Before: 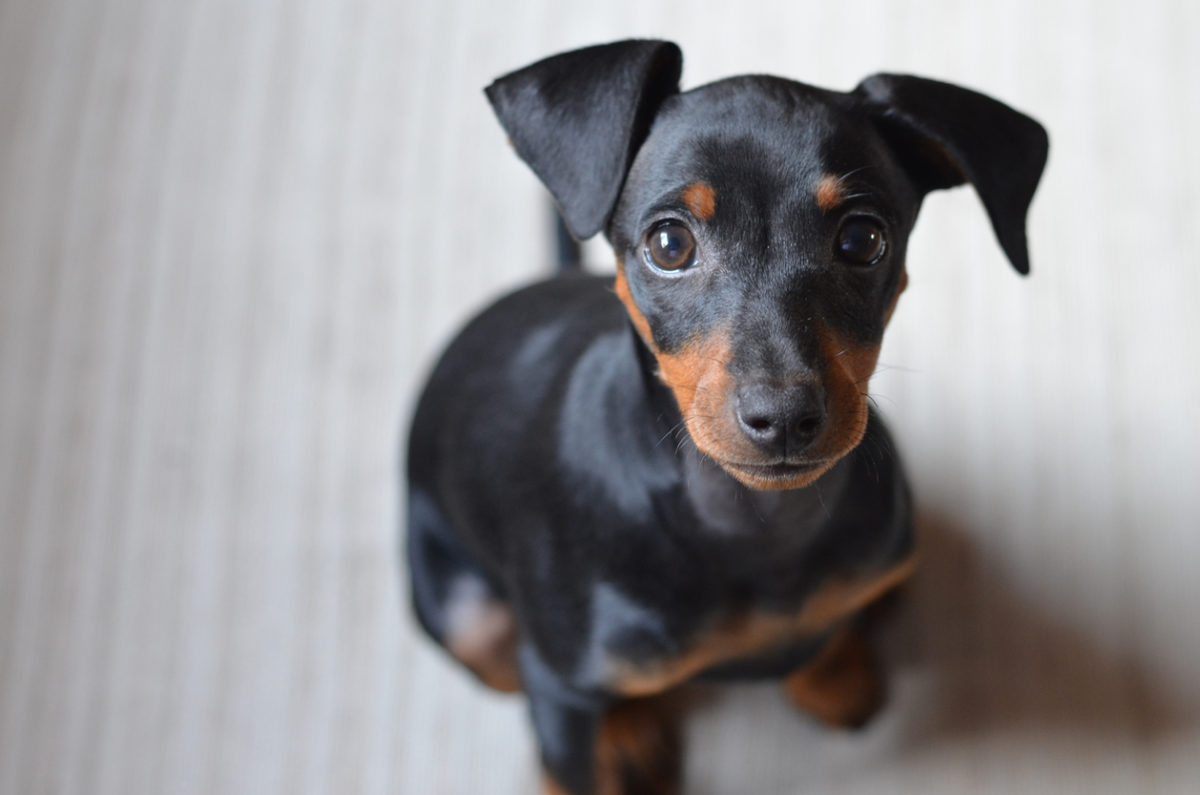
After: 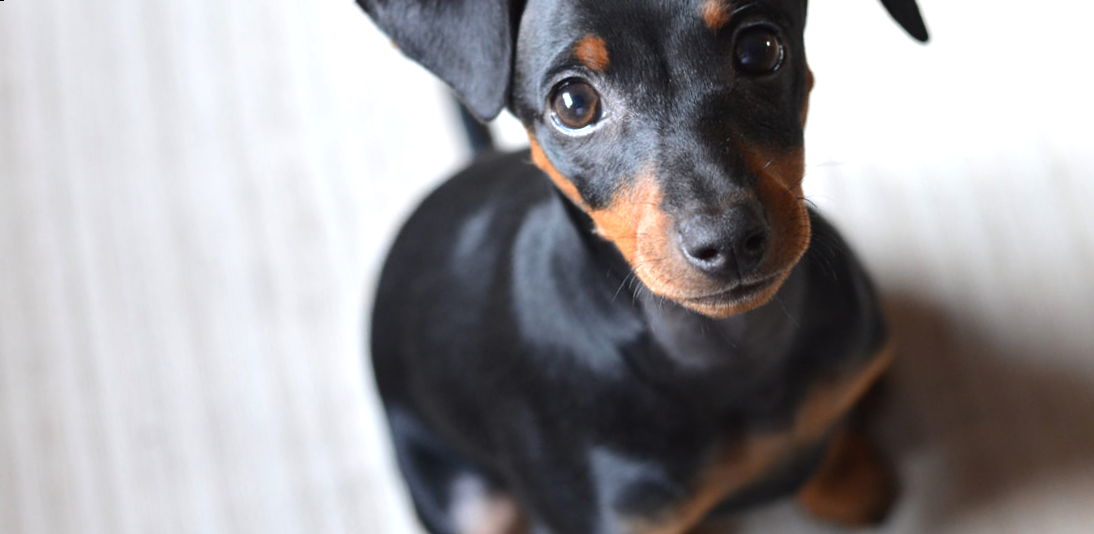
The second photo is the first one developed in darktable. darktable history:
rotate and perspective: rotation -14.8°, crop left 0.1, crop right 0.903, crop top 0.25, crop bottom 0.748
tone equalizer: -8 EV 0.001 EV, -7 EV -0.002 EV, -6 EV 0.002 EV, -5 EV -0.03 EV, -4 EV -0.116 EV, -3 EV -0.169 EV, -2 EV 0.24 EV, -1 EV 0.702 EV, +0 EV 0.493 EV
